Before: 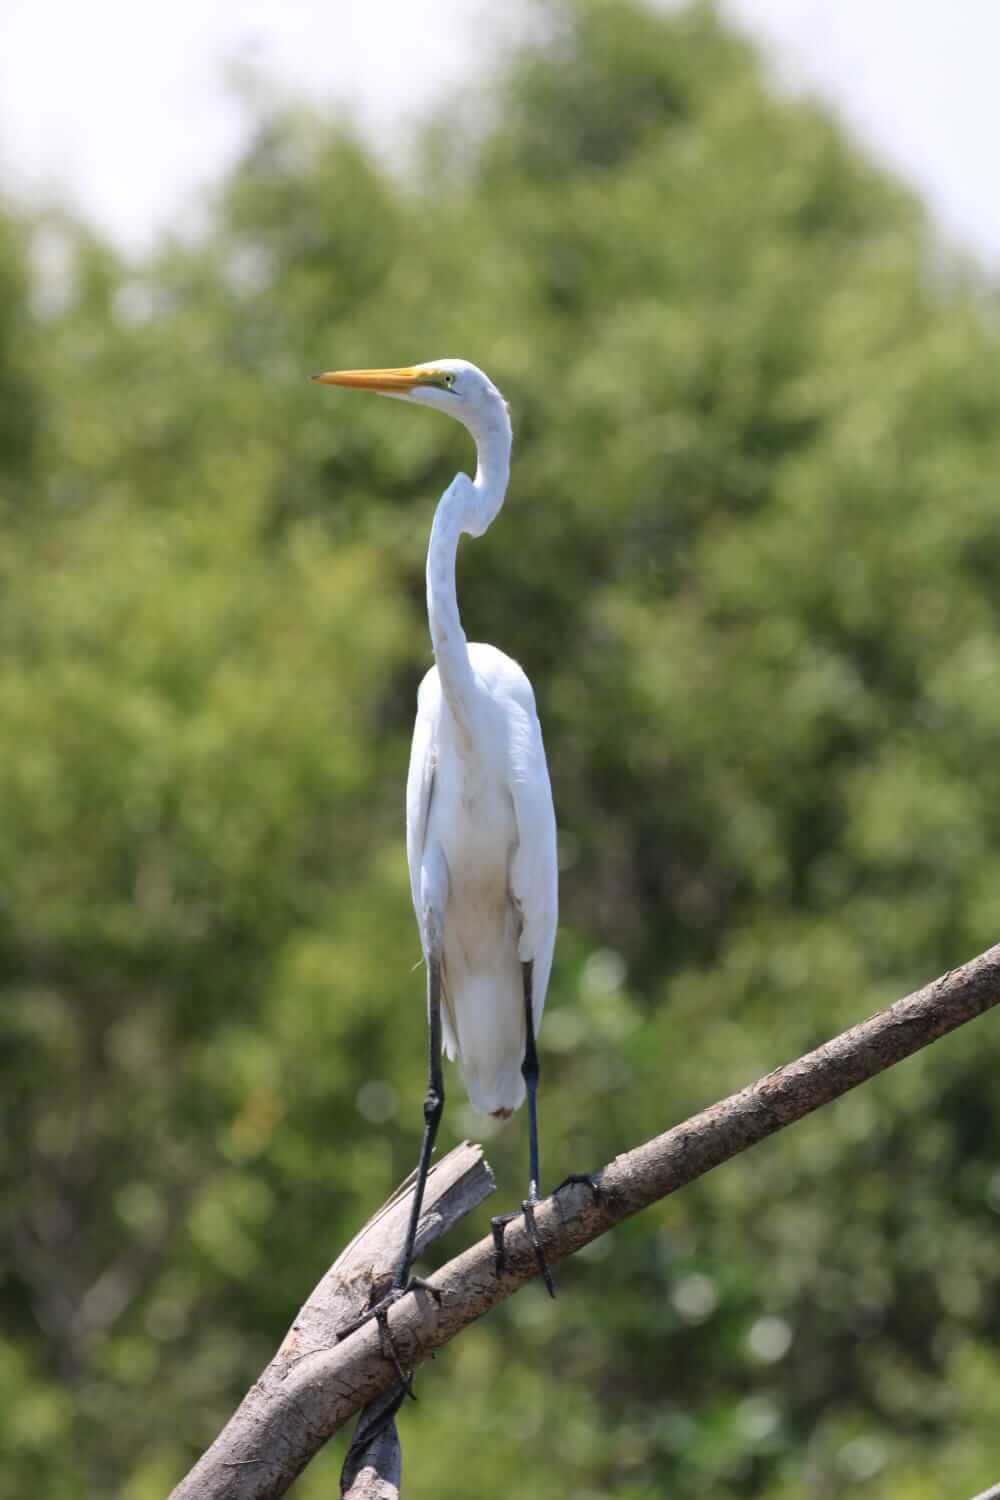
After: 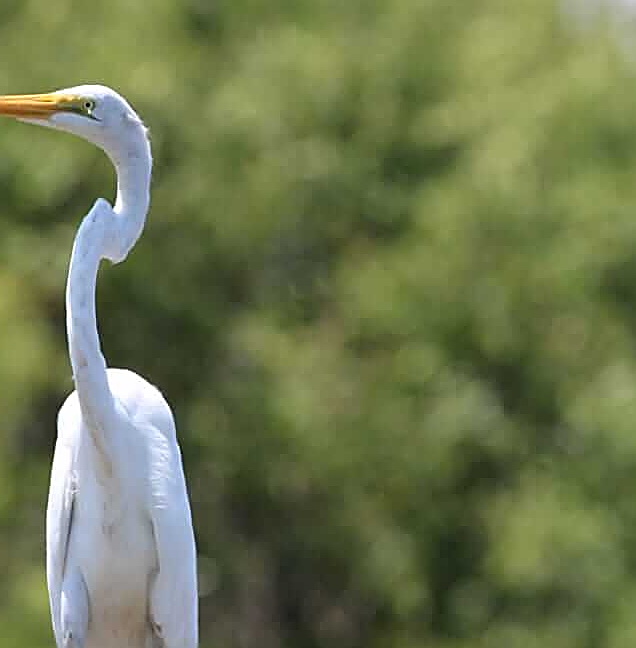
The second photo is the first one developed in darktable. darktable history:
crop: left 36.005%, top 18.293%, right 0.31%, bottom 38.444%
sharpen: radius 1.685, amount 1.294
